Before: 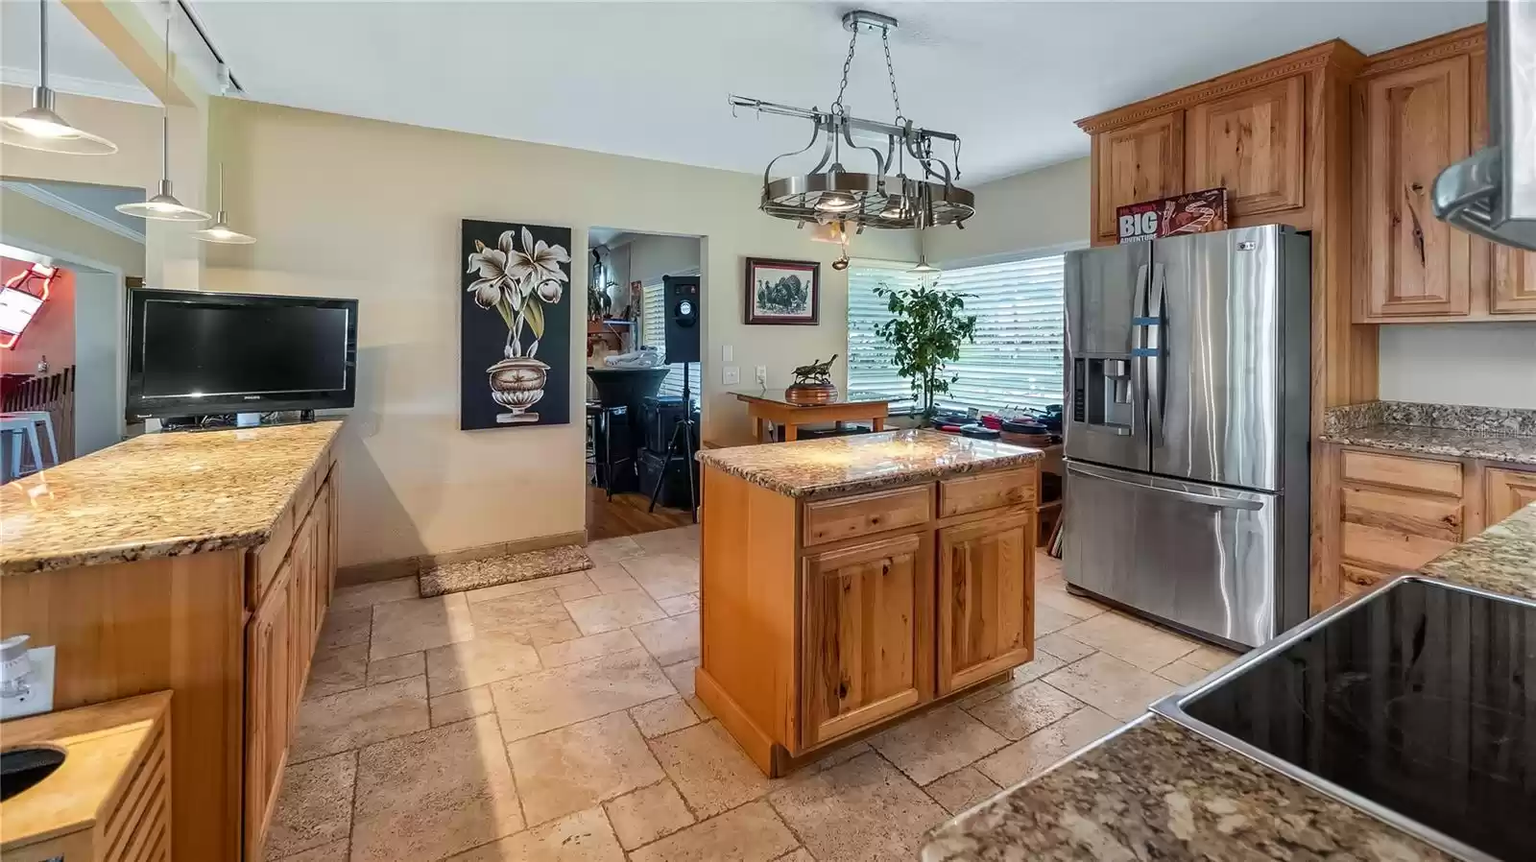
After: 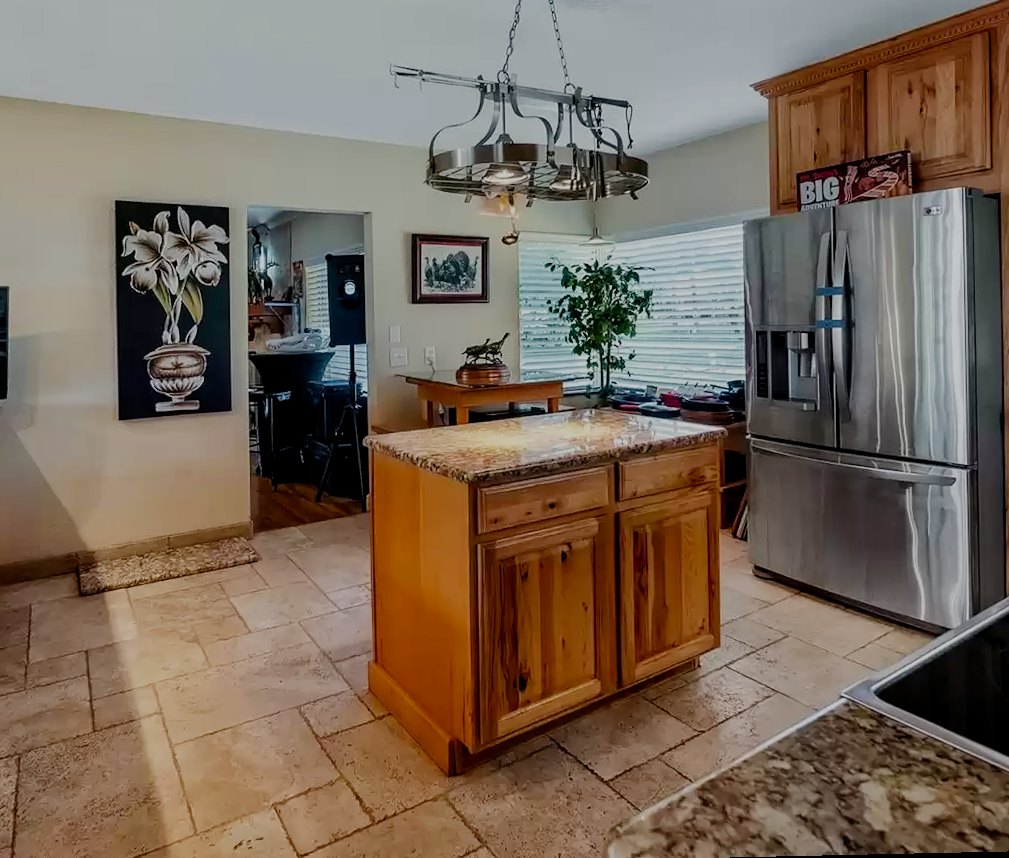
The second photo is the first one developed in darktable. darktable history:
exposure: black level correction 0.001, exposure 0.14 EV, compensate highlight preservation false
crop and rotate: left 22.918%, top 5.629%, right 14.711%, bottom 2.247%
rotate and perspective: rotation -1.24°, automatic cropping off
filmic rgb: middle gray luminance 29%, black relative exposure -10.3 EV, white relative exposure 5.5 EV, threshold 6 EV, target black luminance 0%, hardness 3.95, latitude 2.04%, contrast 1.132, highlights saturation mix 5%, shadows ↔ highlights balance 15.11%, preserve chrominance no, color science v3 (2019), use custom middle-gray values true, iterations of high-quality reconstruction 0, enable highlight reconstruction true
